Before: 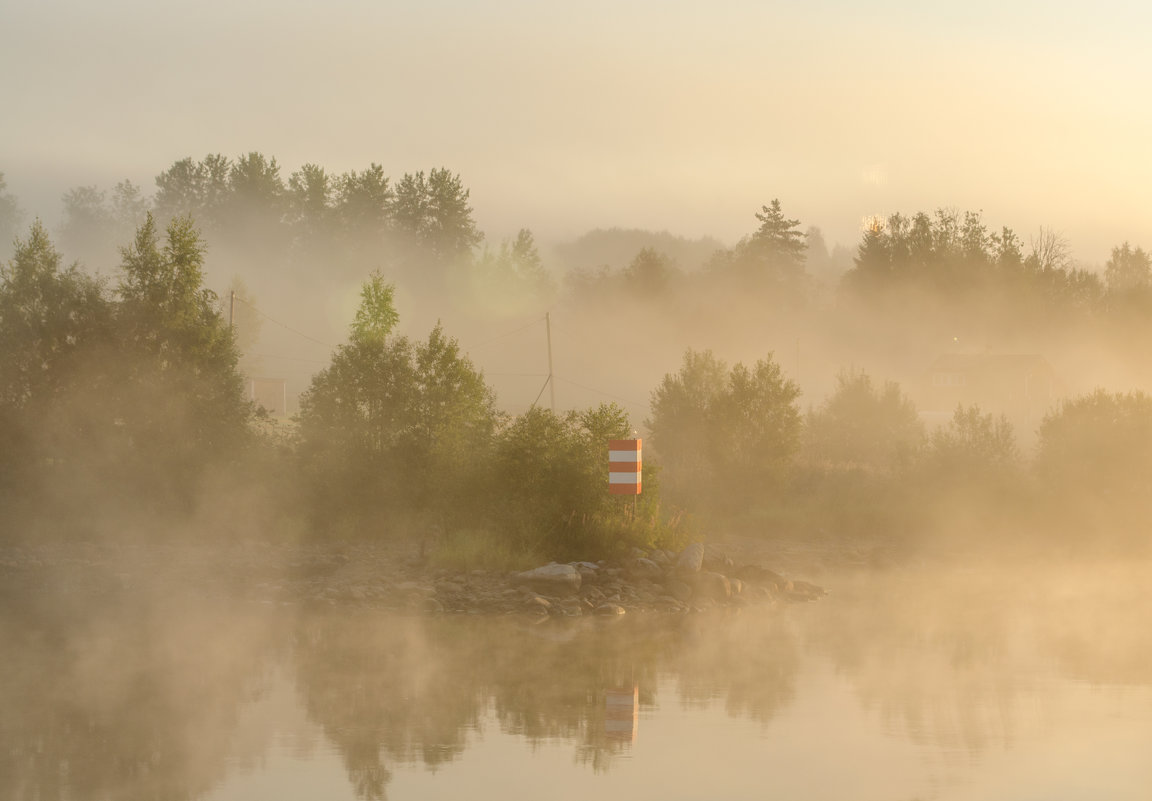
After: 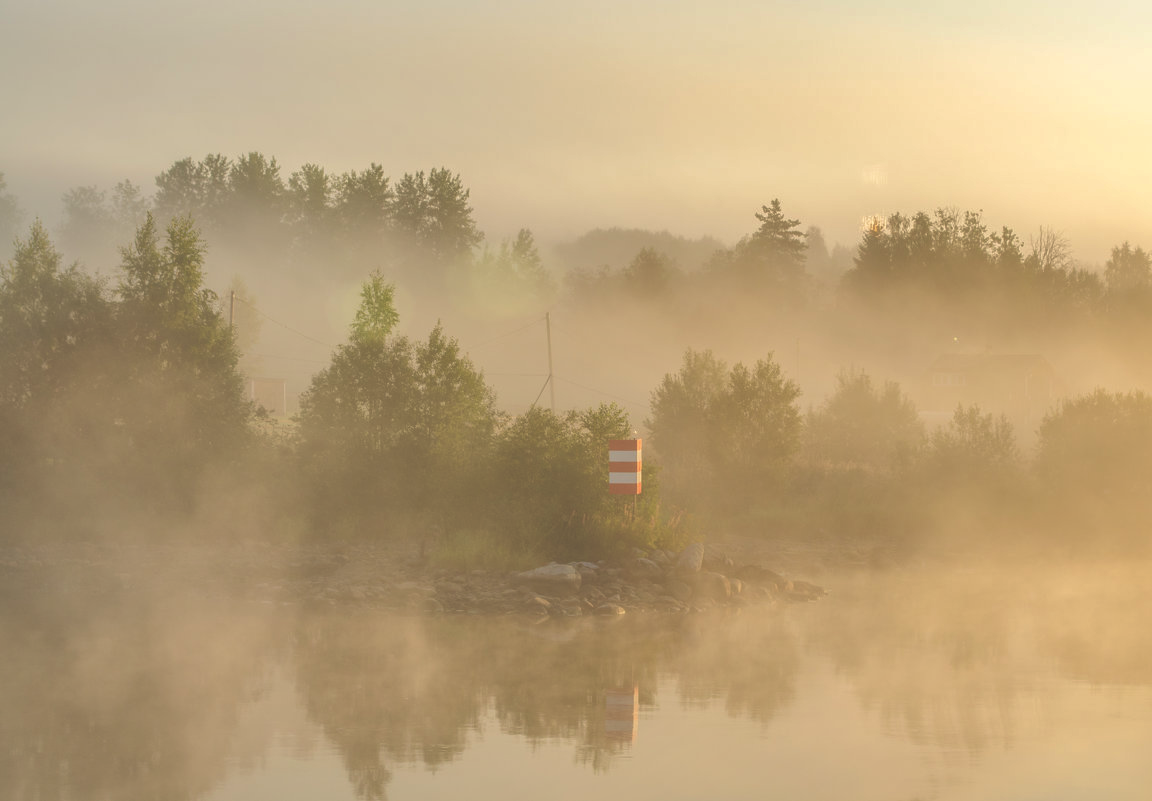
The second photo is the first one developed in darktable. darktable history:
velvia: strength 15.02%
exposure: black level correction -0.039, exposure 0.065 EV, compensate exposure bias true, compensate highlight preservation false
shadows and highlights: on, module defaults
